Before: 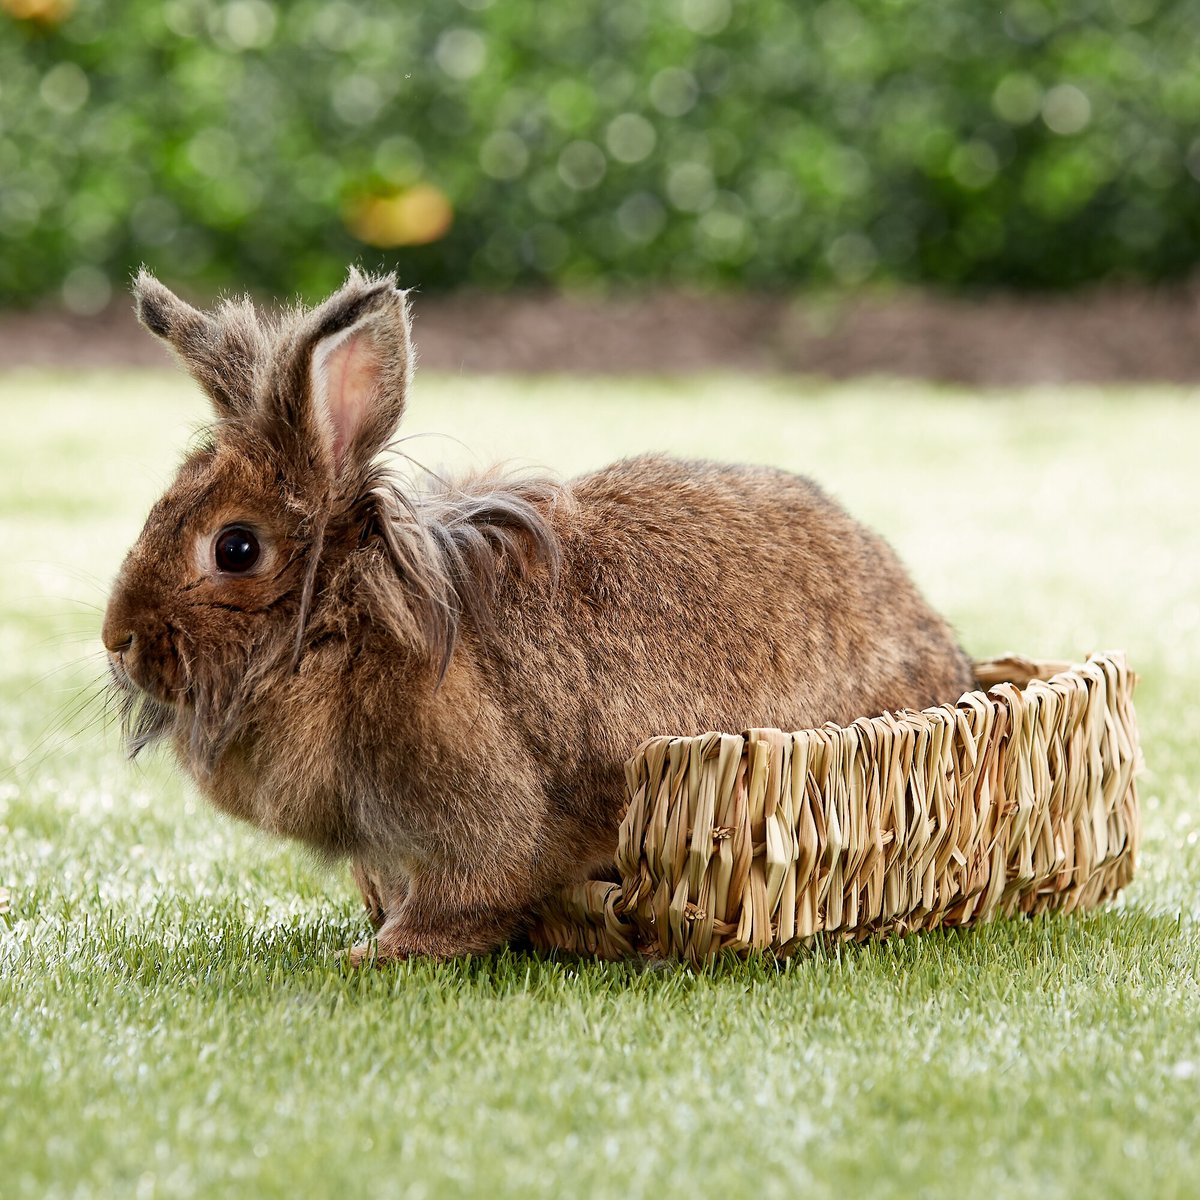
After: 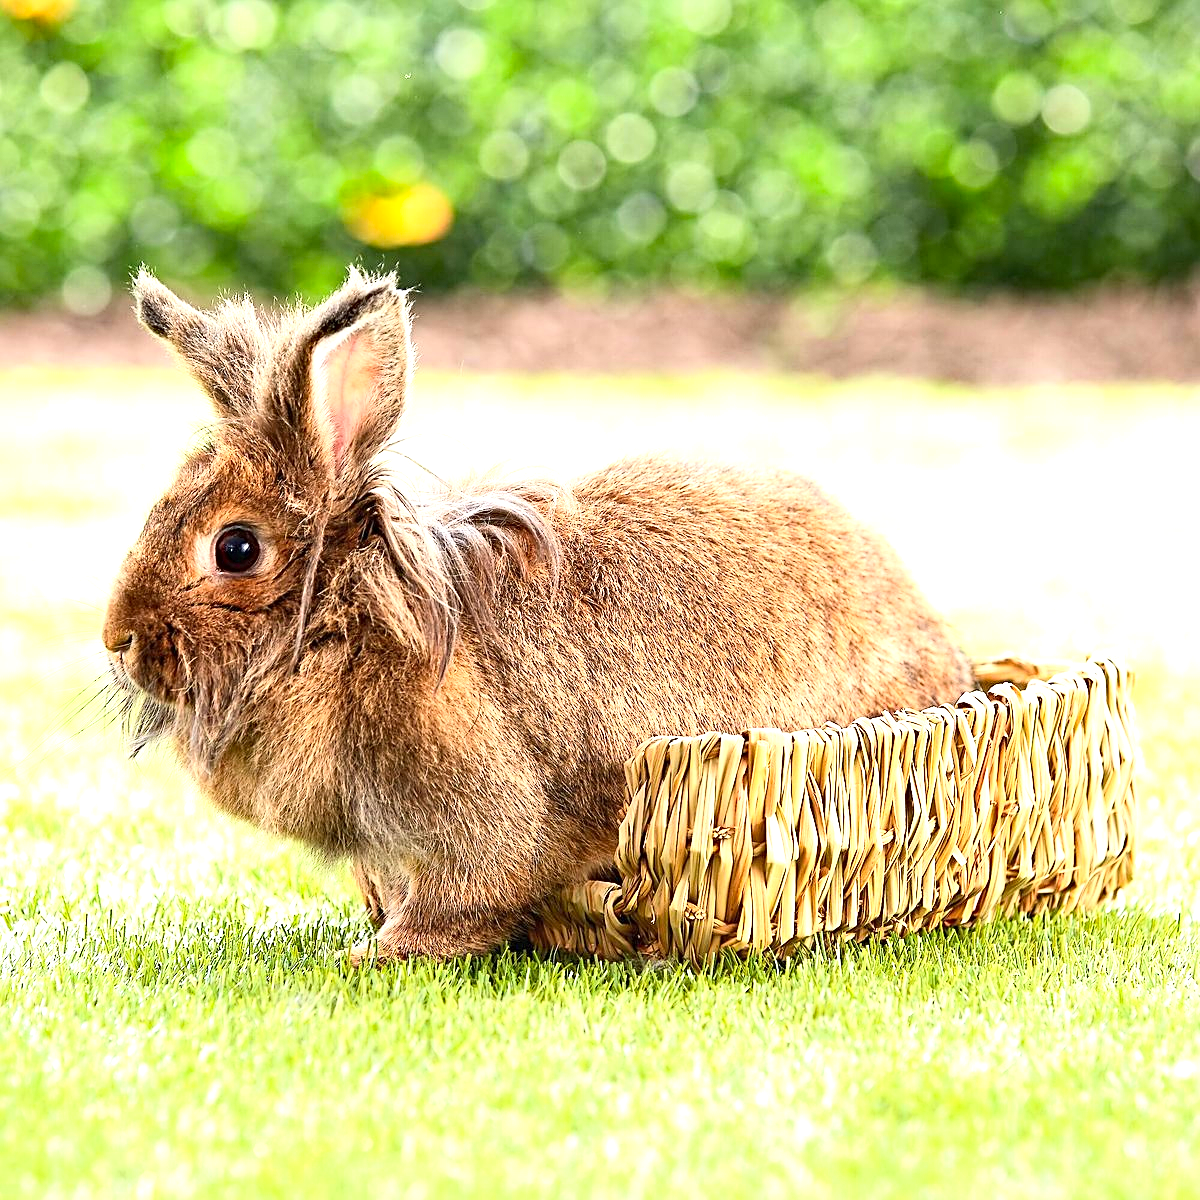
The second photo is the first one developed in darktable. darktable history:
contrast brightness saturation: contrast 0.201, brightness 0.169, saturation 0.221
haze removal: compatibility mode true, adaptive false
exposure: black level correction 0, exposure 1.199 EV, compensate highlight preservation false
sharpen: on, module defaults
